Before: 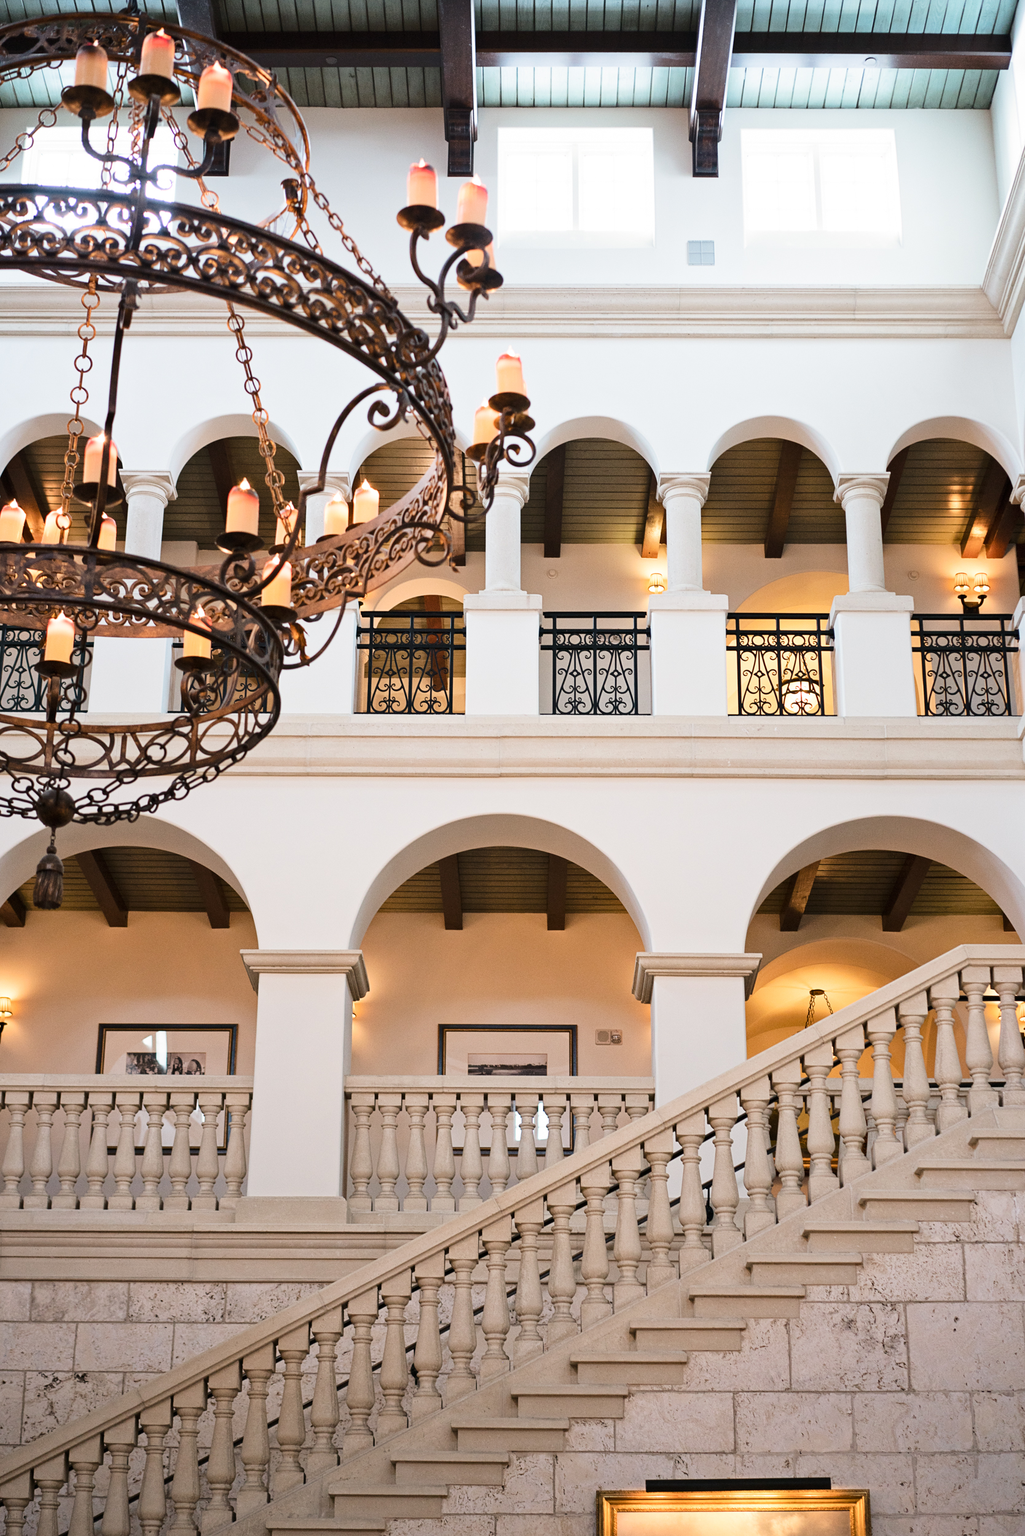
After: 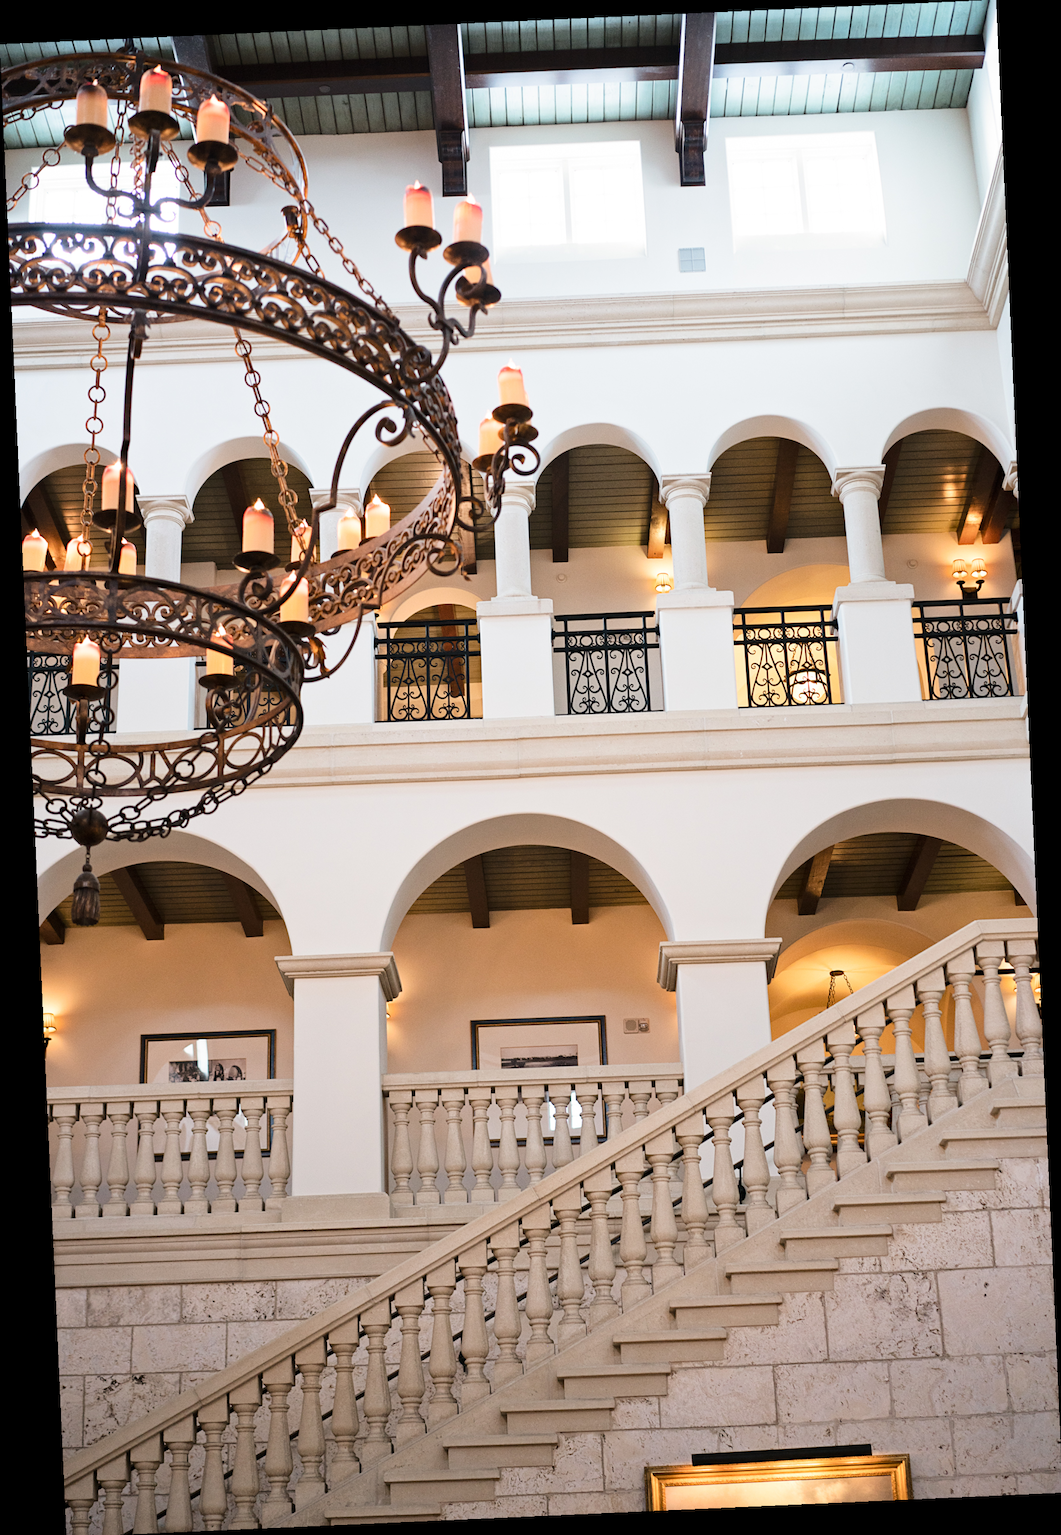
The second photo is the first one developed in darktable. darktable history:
rotate and perspective: rotation -2.56°, automatic cropping off
rgb levels: preserve colors max RGB
